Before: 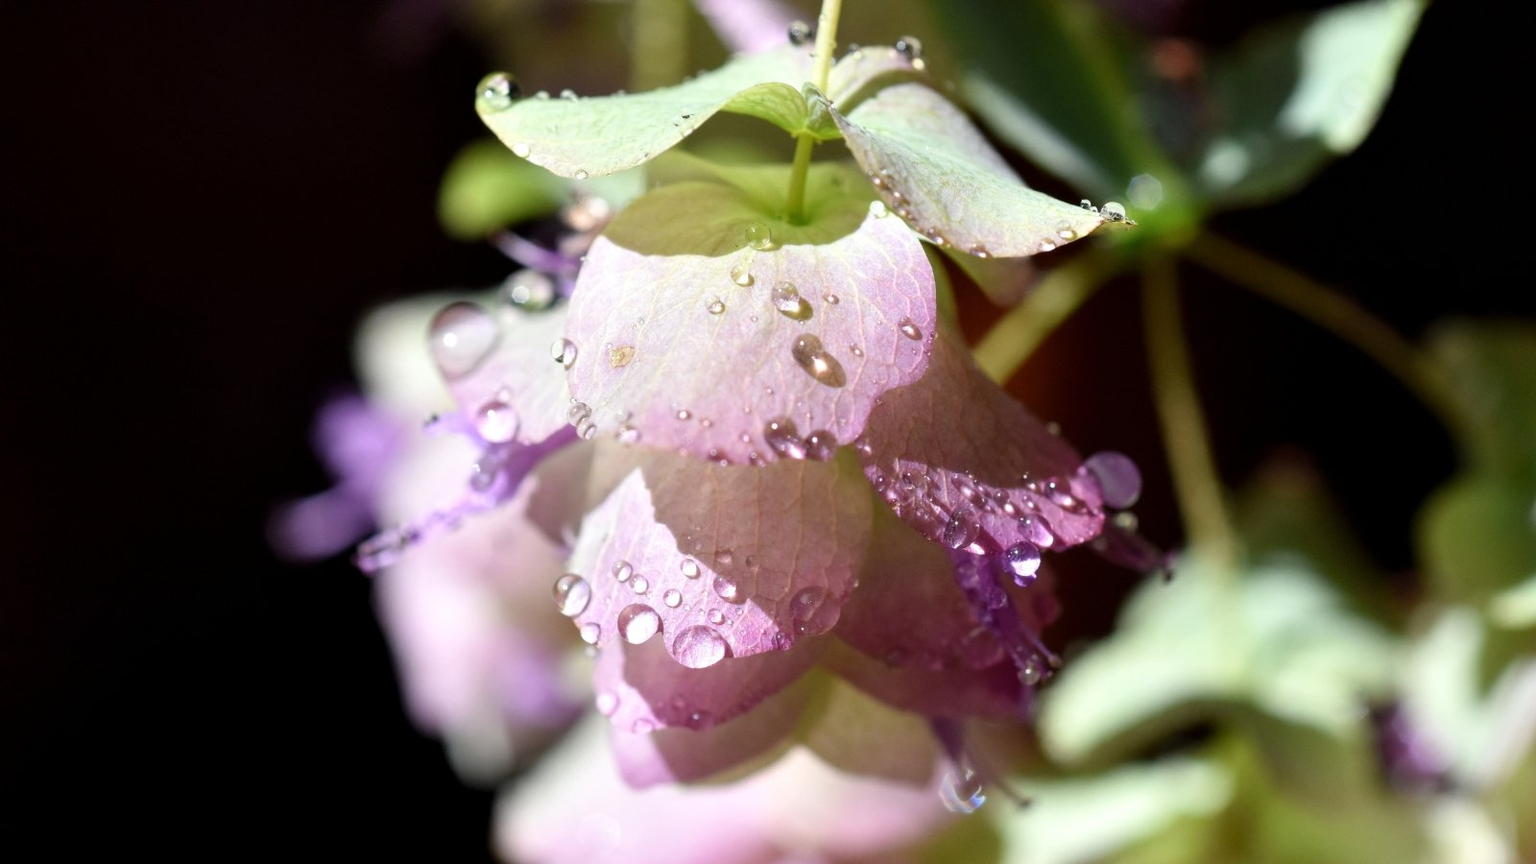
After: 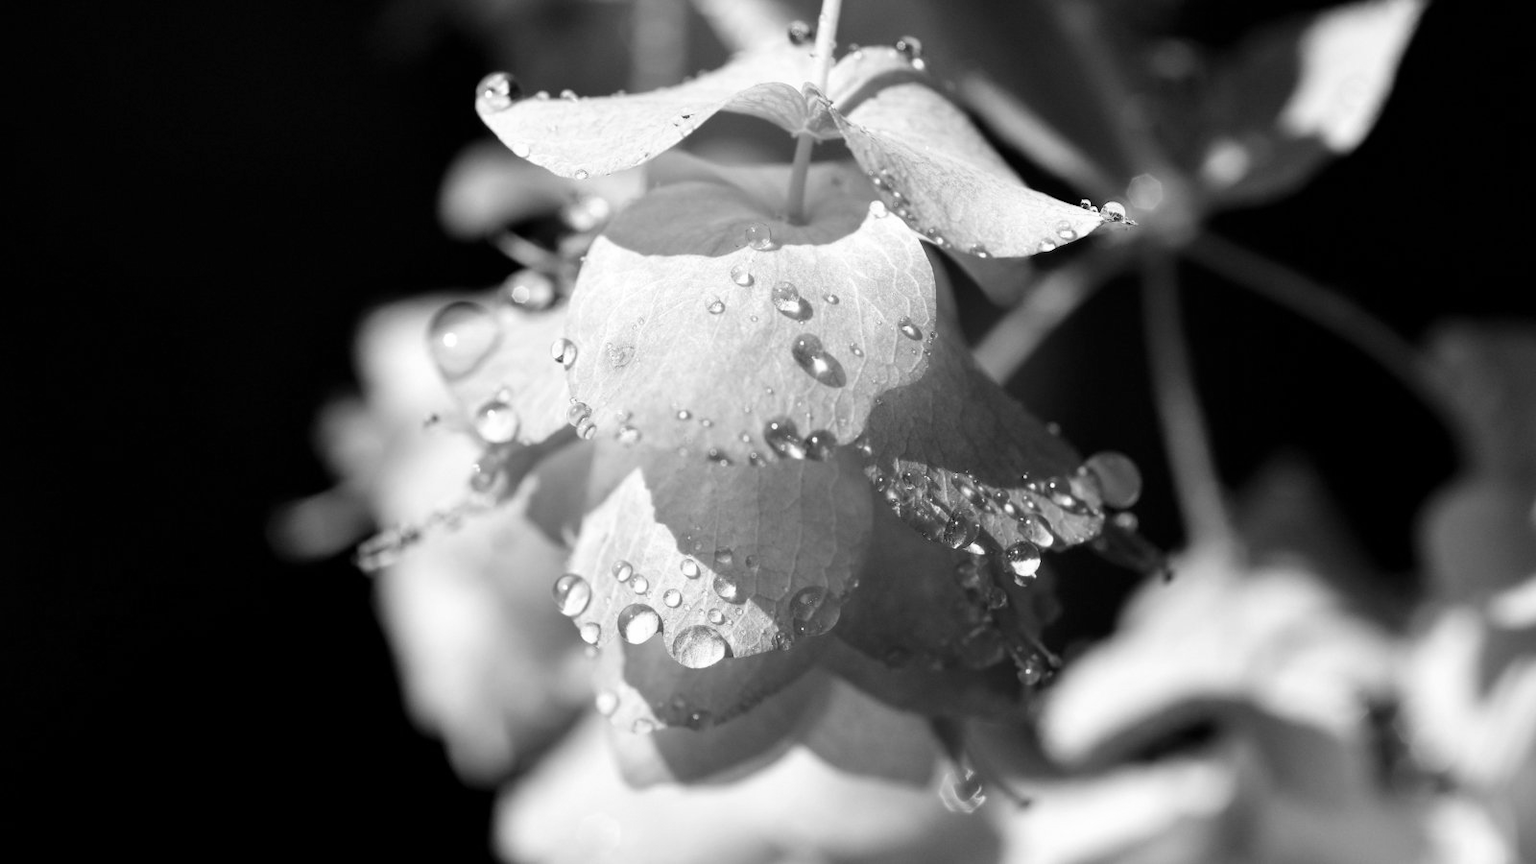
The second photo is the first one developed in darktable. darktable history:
monochrome: on, module defaults
contrast brightness saturation: contrast 0.05
